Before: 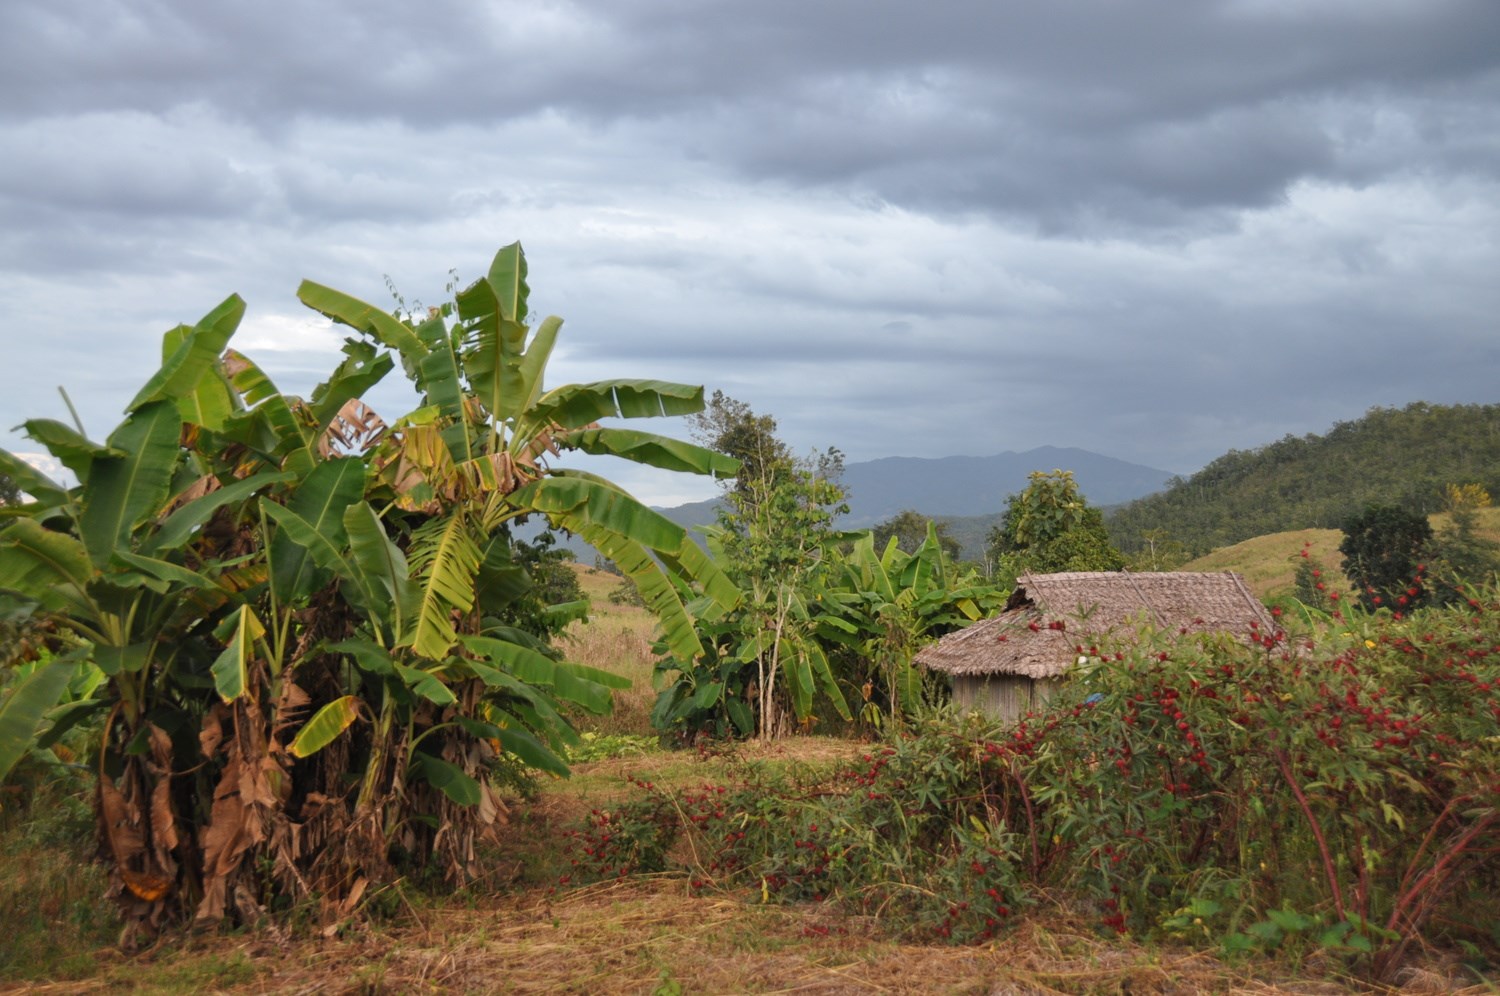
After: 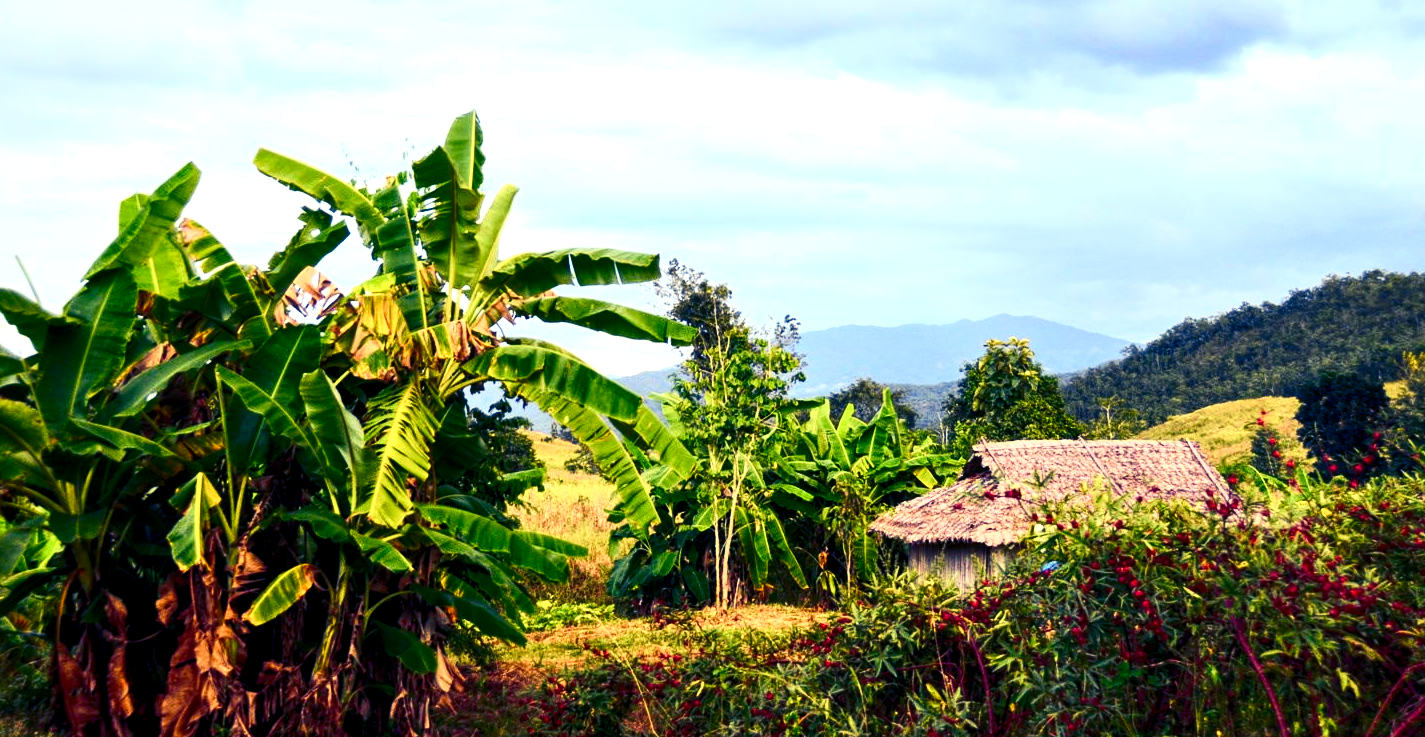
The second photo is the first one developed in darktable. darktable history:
color balance rgb: shadows lift › luminance -28.76%, shadows lift › chroma 15%, shadows lift › hue 270°, power › chroma 1%, power › hue 255°, highlights gain › luminance 7.14%, highlights gain › chroma 2%, highlights gain › hue 90°, global offset › luminance -0.29%, global offset › hue 260°, perceptual saturation grading › global saturation 20%, perceptual saturation grading › highlights -13.92%, perceptual saturation grading › shadows 50%
tone curve: curves: ch0 [(0, 0) (0.187, 0.12) (0.384, 0.363) (0.577, 0.681) (0.735, 0.881) (0.864, 0.959) (1, 0.987)]; ch1 [(0, 0) (0.402, 0.36) (0.476, 0.466) (0.501, 0.501) (0.518, 0.514) (0.564, 0.614) (0.614, 0.664) (0.741, 0.829) (1, 1)]; ch2 [(0, 0) (0.429, 0.387) (0.483, 0.481) (0.503, 0.501) (0.522, 0.533) (0.564, 0.605) (0.615, 0.697) (0.702, 0.774) (1, 0.895)], color space Lab, independent channels
crop and rotate: left 2.991%, top 13.302%, right 1.981%, bottom 12.636%
local contrast: highlights 99%, shadows 86%, detail 160%, midtone range 0.2
tone equalizer: -8 EV -1.08 EV, -7 EV -1.01 EV, -6 EV -0.867 EV, -5 EV -0.578 EV, -3 EV 0.578 EV, -2 EV 0.867 EV, -1 EV 1.01 EV, +0 EV 1.08 EV, edges refinement/feathering 500, mask exposure compensation -1.57 EV, preserve details no
